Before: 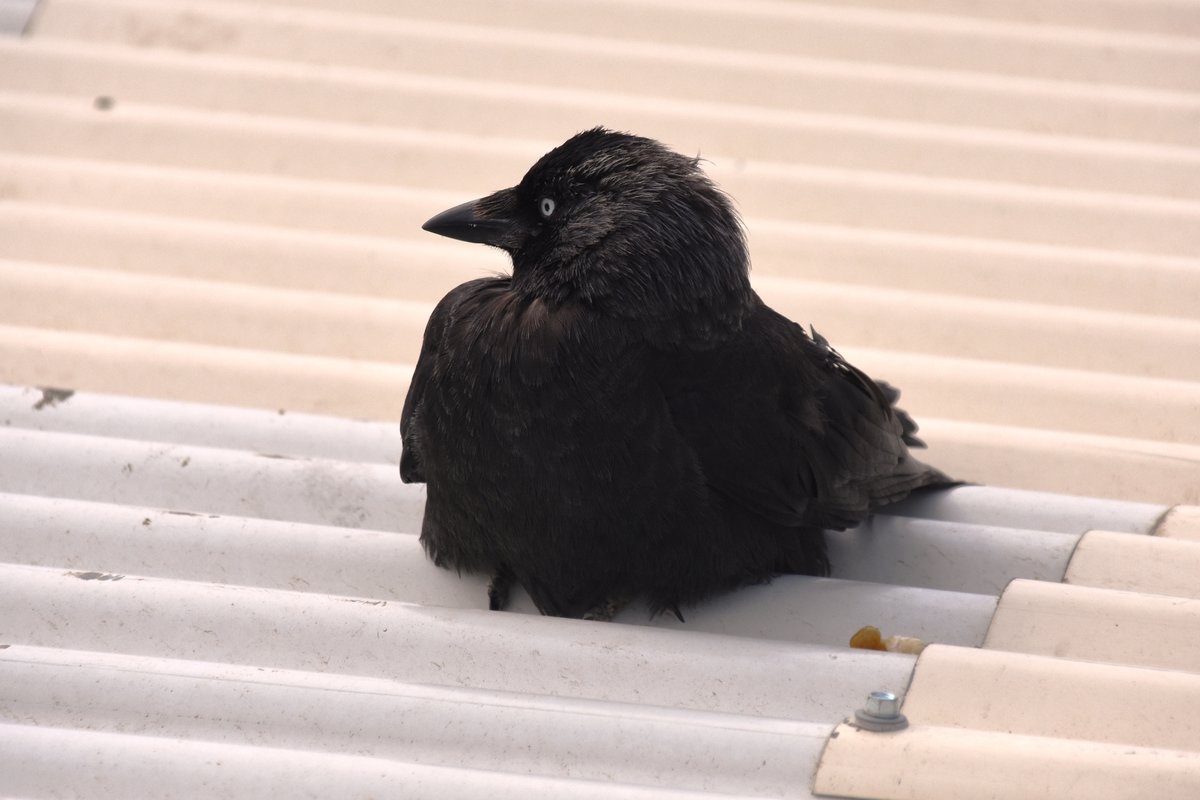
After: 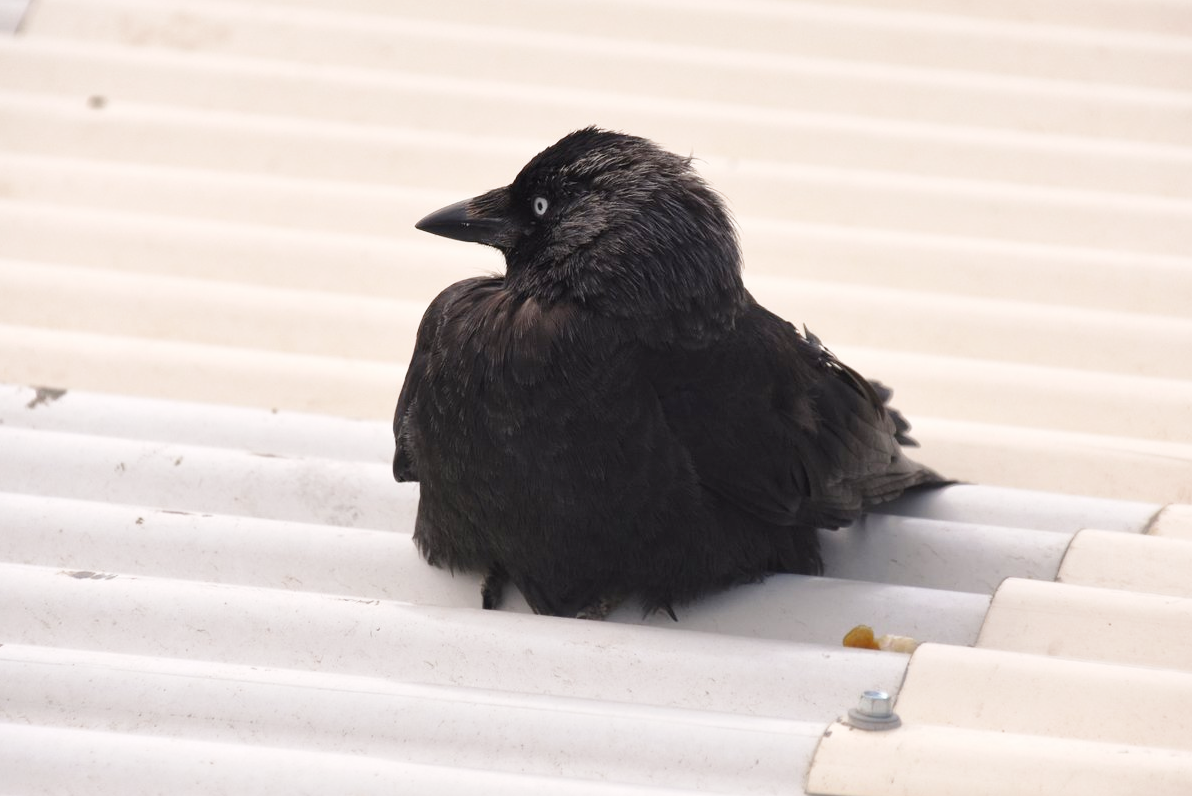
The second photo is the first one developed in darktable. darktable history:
crop and rotate: left 0.614%, top 0.179%, bottom 0.309%
base curve: curves: ch0 [(0, 0) (0.204, 0.334) (0.55, 0.733) (1, 1)], preserve colors none
